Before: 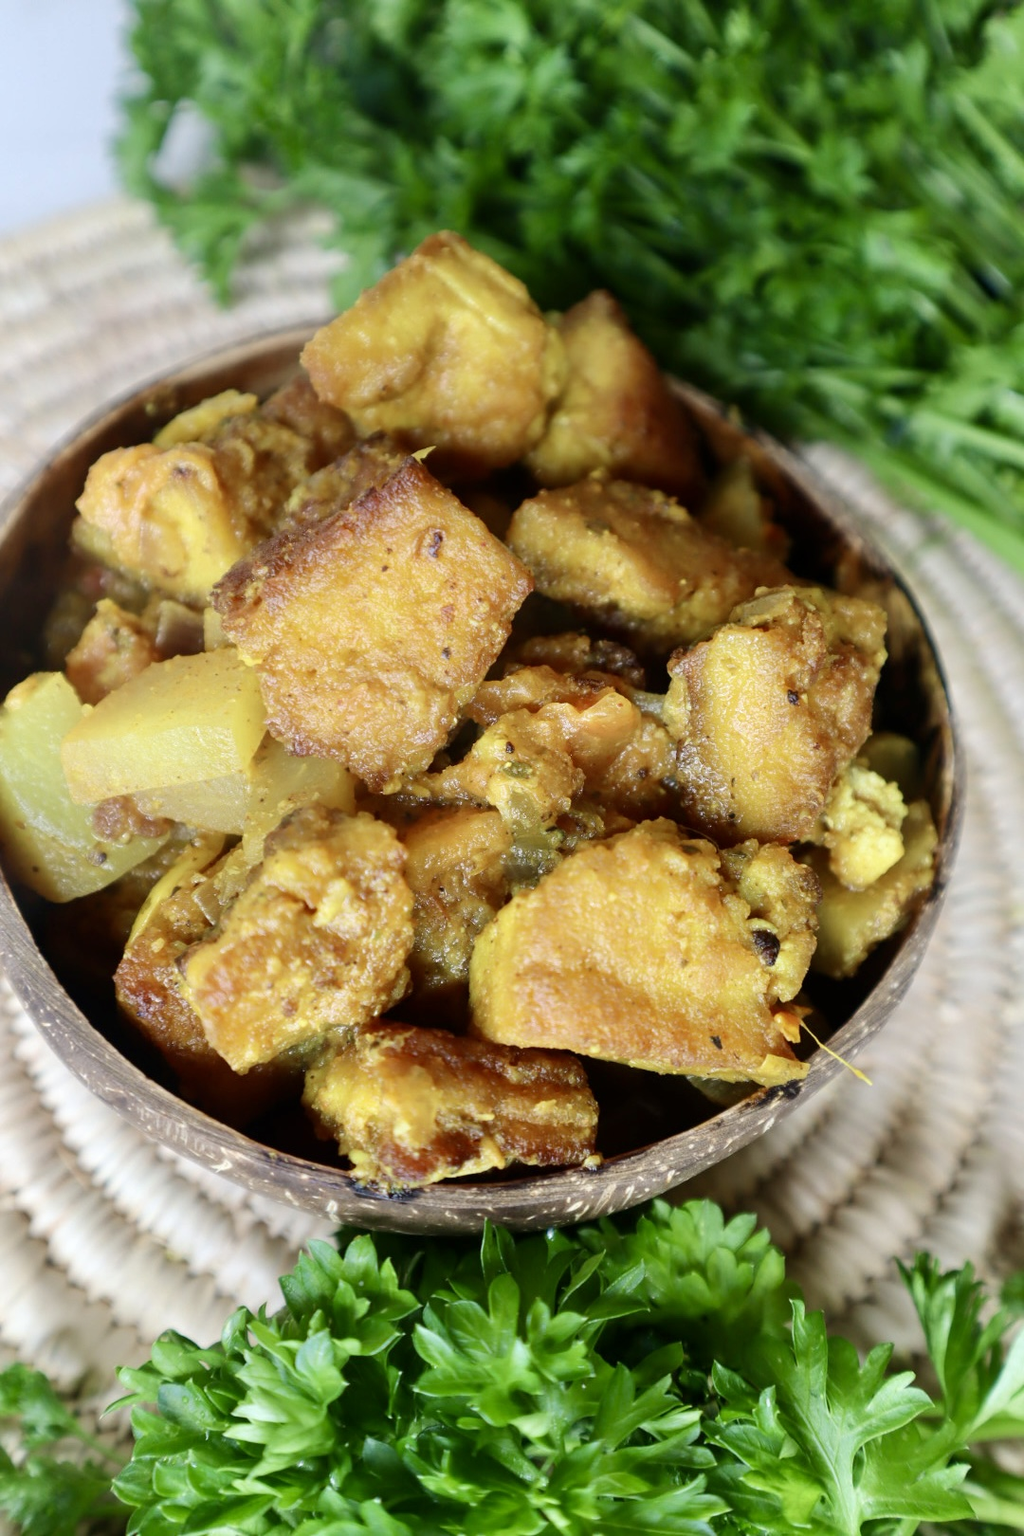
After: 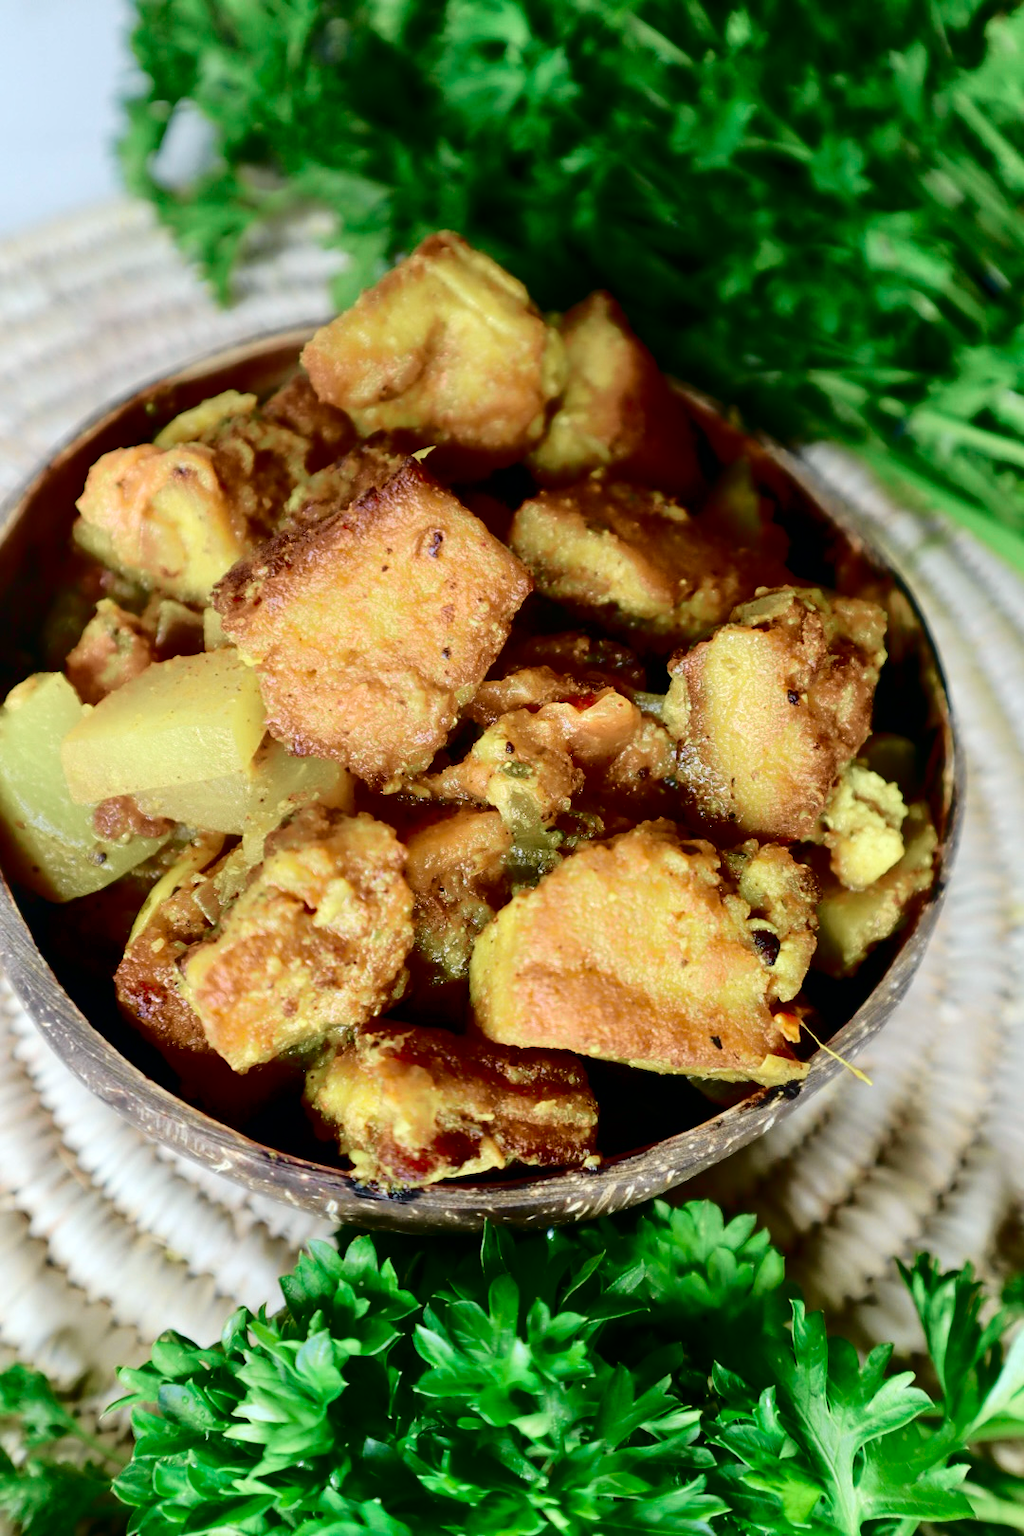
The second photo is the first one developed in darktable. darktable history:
tone curve: curves: ch0 [(0, 0) (0.081, 0.044) (0.192, 0.125) (0.283, 0.238) (0.416, 0.449) (0.495, 0.524) (0.686, 0.743) (0.826, 0.865) (0.978, 0.988)]; ch1 [(0, 0) (0.161, 0.092) (0.35, 0.33) (0.392, 0.392) (0.427, 0.426) (0.479, 0.472) (0.505, 0.497) (0.521, 0.514) (0.547, 0.568) (0.579, 0.597) (0.625, 0.627) (0.678, 0.733) (1, 1)]; ch2 [(0, 0) (0.346, 0.362) (0.404, 0.427) (0.502, 0.495) (0.531, 0.523) (0.549, 0.554) (0.582, 0.596) (0.629, 0.642) (0.717, 0.678) (1, 1)], color space Lab, independent channels, preserve colors none
contrast brightness saturation: contrast 0.07, brightness -0.13, saturation 0.06
